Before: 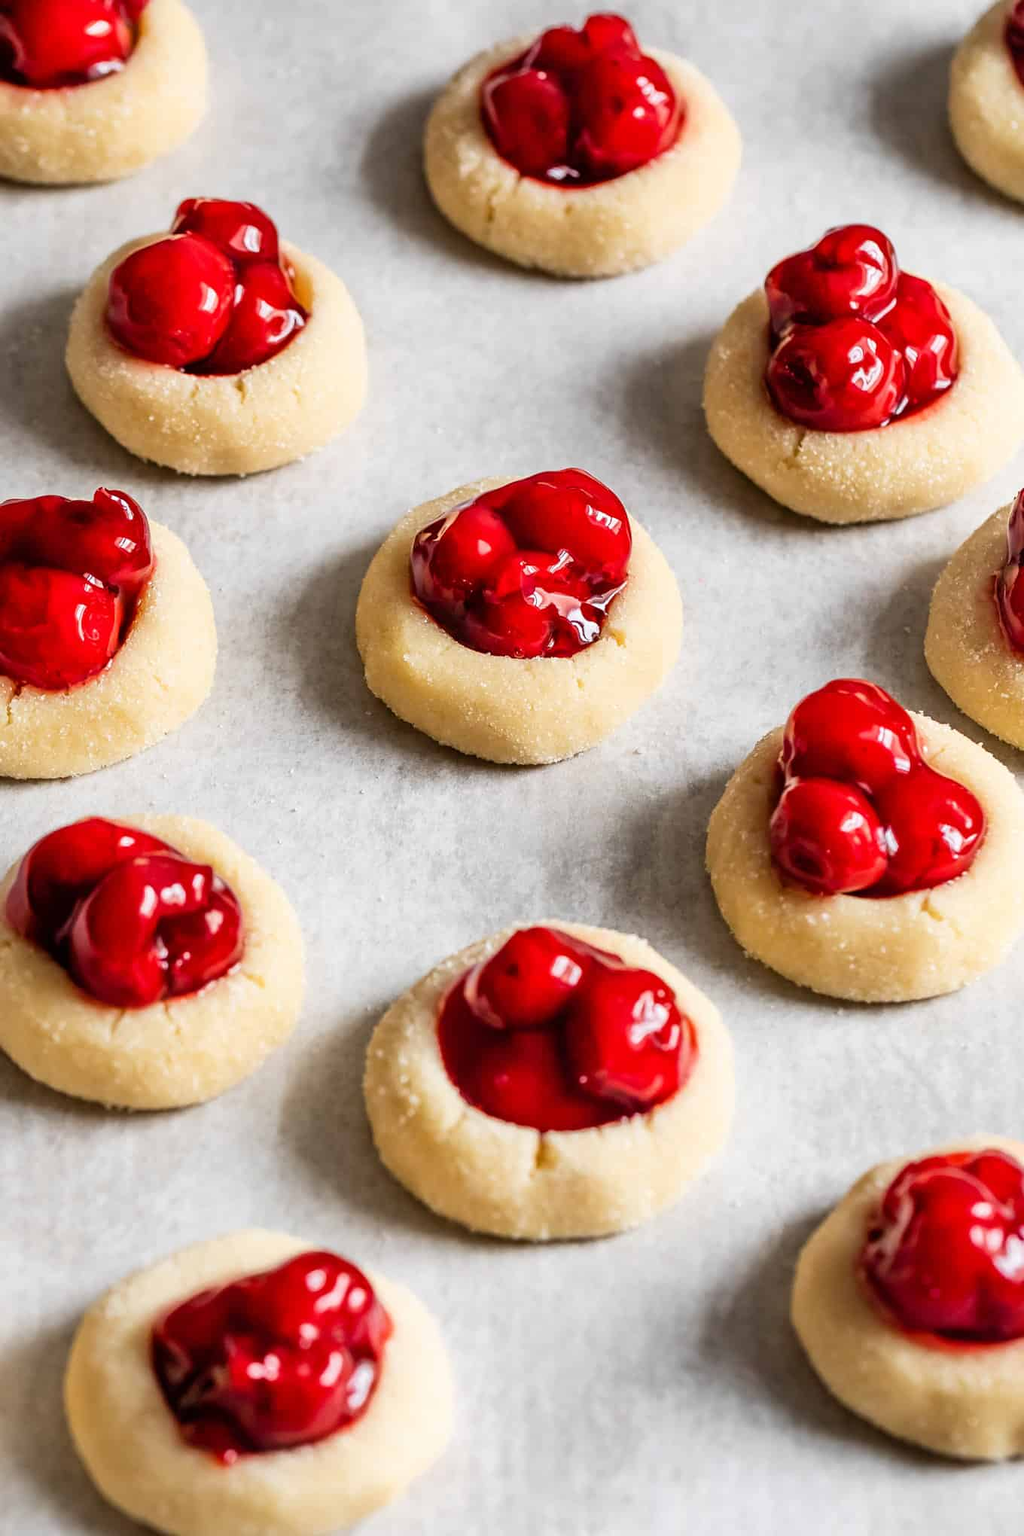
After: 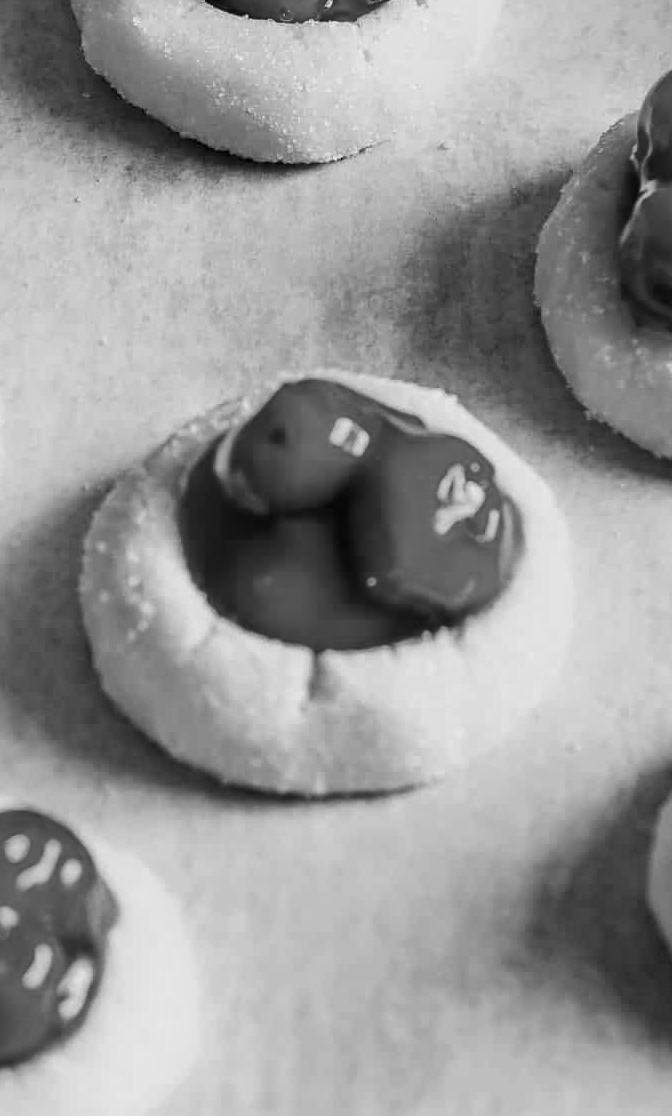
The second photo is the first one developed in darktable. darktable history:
monochrome: a 26.22, b 42.67, size 0.8
crop: left 29.672%, top 41.786%, right 20.851%, bottom 3.487%
haze removal: strength 0.29, distance 0.25, compatibility mode true, adaptive false
color balance rgb: linear chroma grading › shadows -8%, linear chroma grading › global chroma 10%, perceptual saturation grading › global saturation 2%, perceptual saturation grading › highlights -2%, perceptual saturation grading › mid-tones 4%, perceptual saturation grading › shadows 8%, perceptual brilliance grading › global brilliance 2%, perceptual brilliance grading › highlights -4%, global vibrance 16%, saturation formula JzAzBz (2021)
